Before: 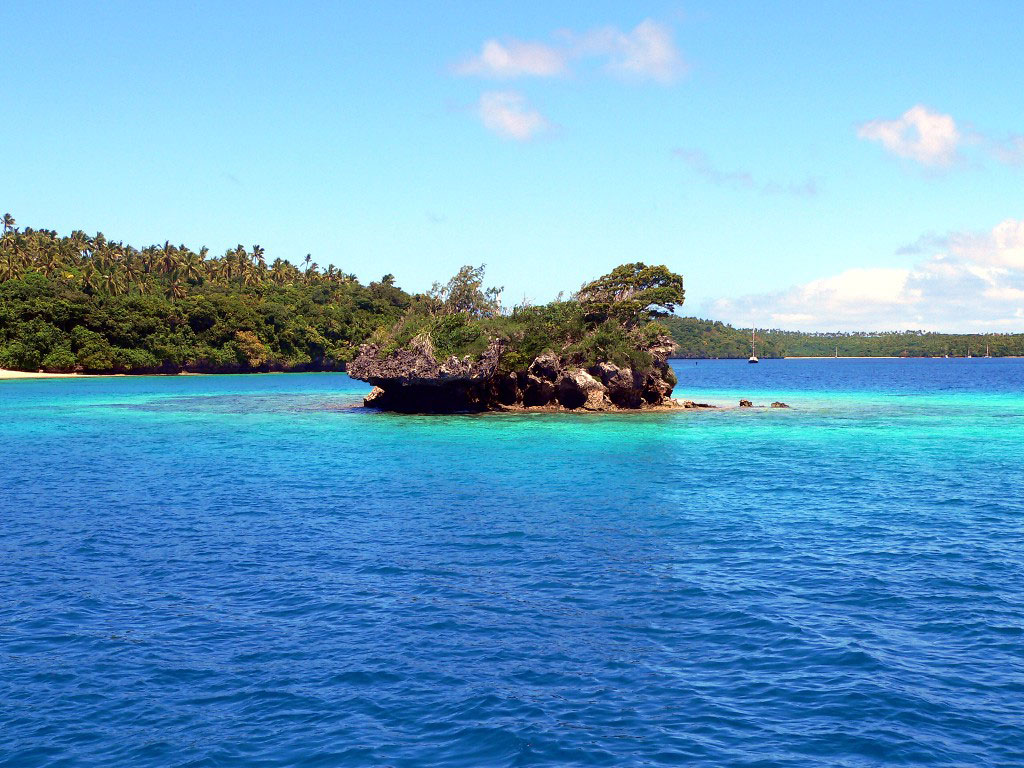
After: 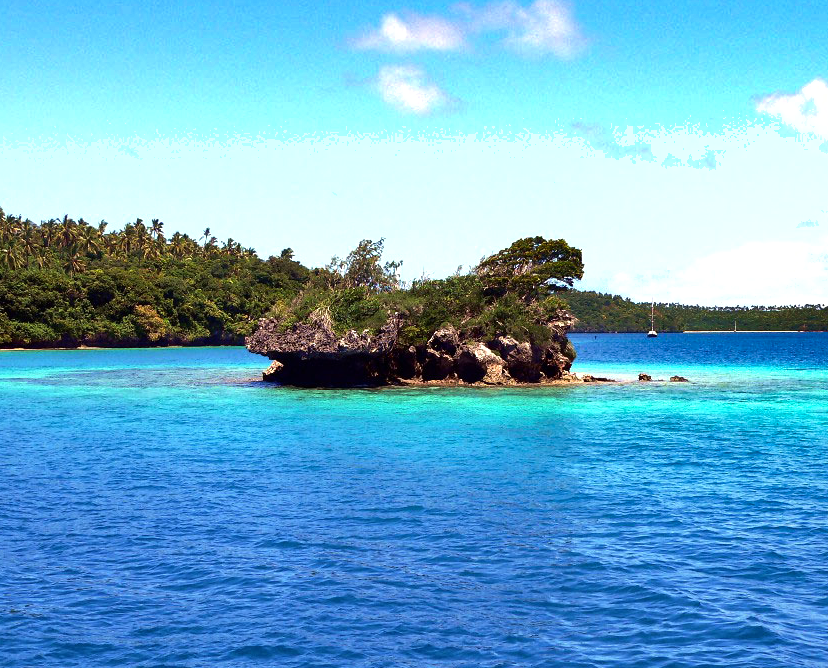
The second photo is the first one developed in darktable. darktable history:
tone equalizer: -8 EV -0.417 EV, -7 EV -0.389 EV, -6 EV -0.333 EV, -5 EV -0.222 EV, -3 EV 0.222 EV, -2 EV 0.333 EV, -1 EV 0.389 EV, +0 EV 0.417 EV, edges refinement/feathering 500, mask exposure compensation -1.57 EV, preserve details no
shadows and highlights: shadows 60, highlights -60.23, soften with gaussian
crop: left 9.929%, top 3.475%, right 9.188%, bottom 9.529%
